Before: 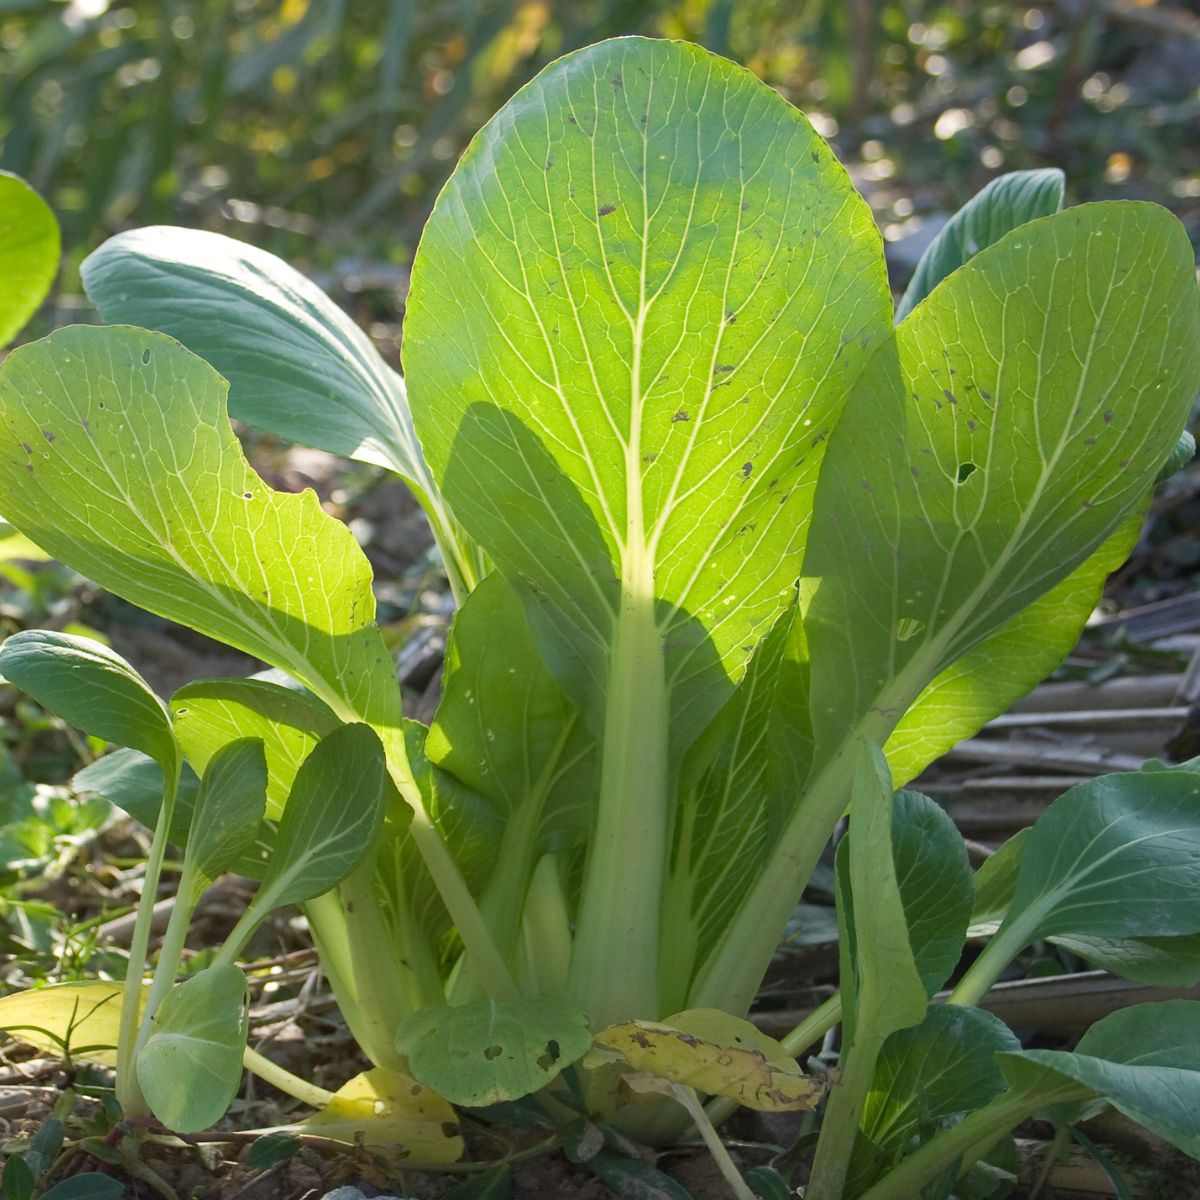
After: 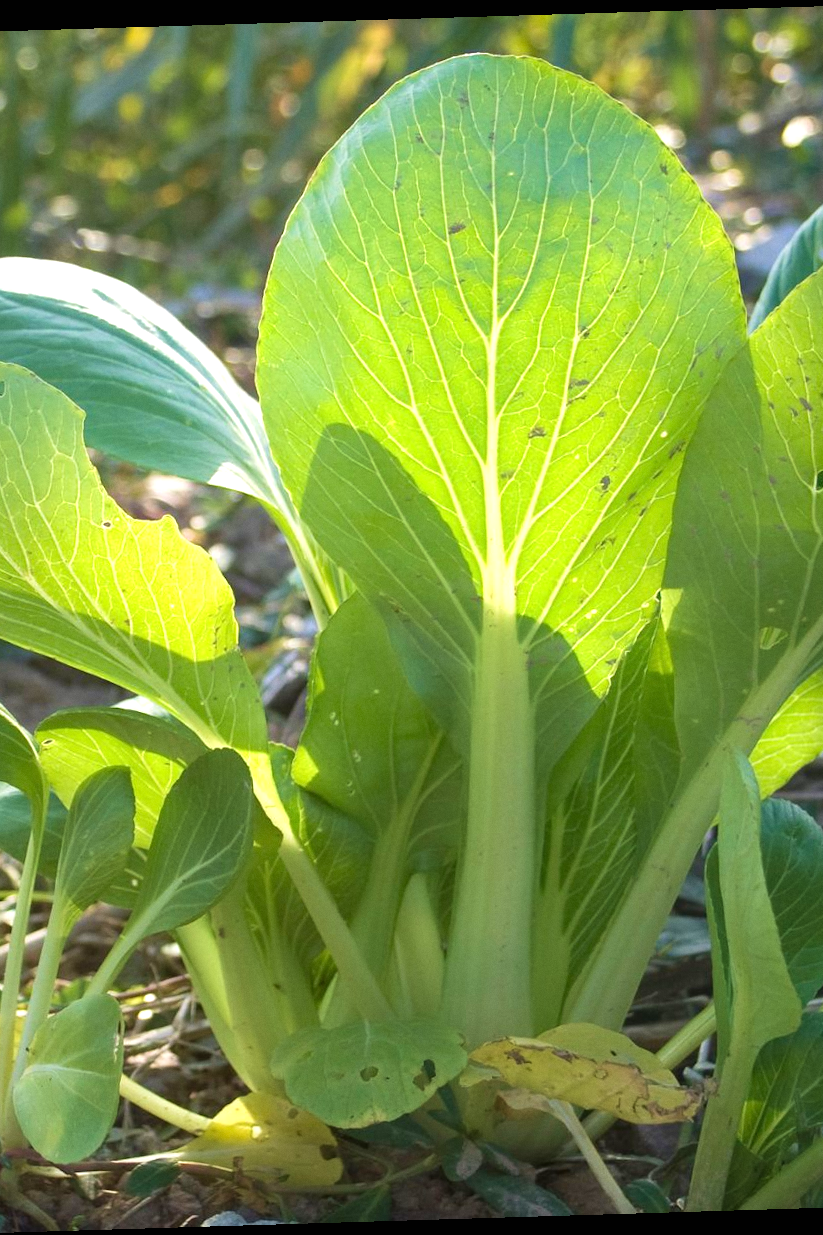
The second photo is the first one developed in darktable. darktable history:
rotate and perspective: rotation -1.75°, automatic cropping off
exposure: black level correction 0, exposure 0.5 EV, compensate highlight preservation false
grain: coarseness 0.09 ISO, strength 10%
crop and rotate: left 12.648%, right 20.685%
velvia: strength 27%
